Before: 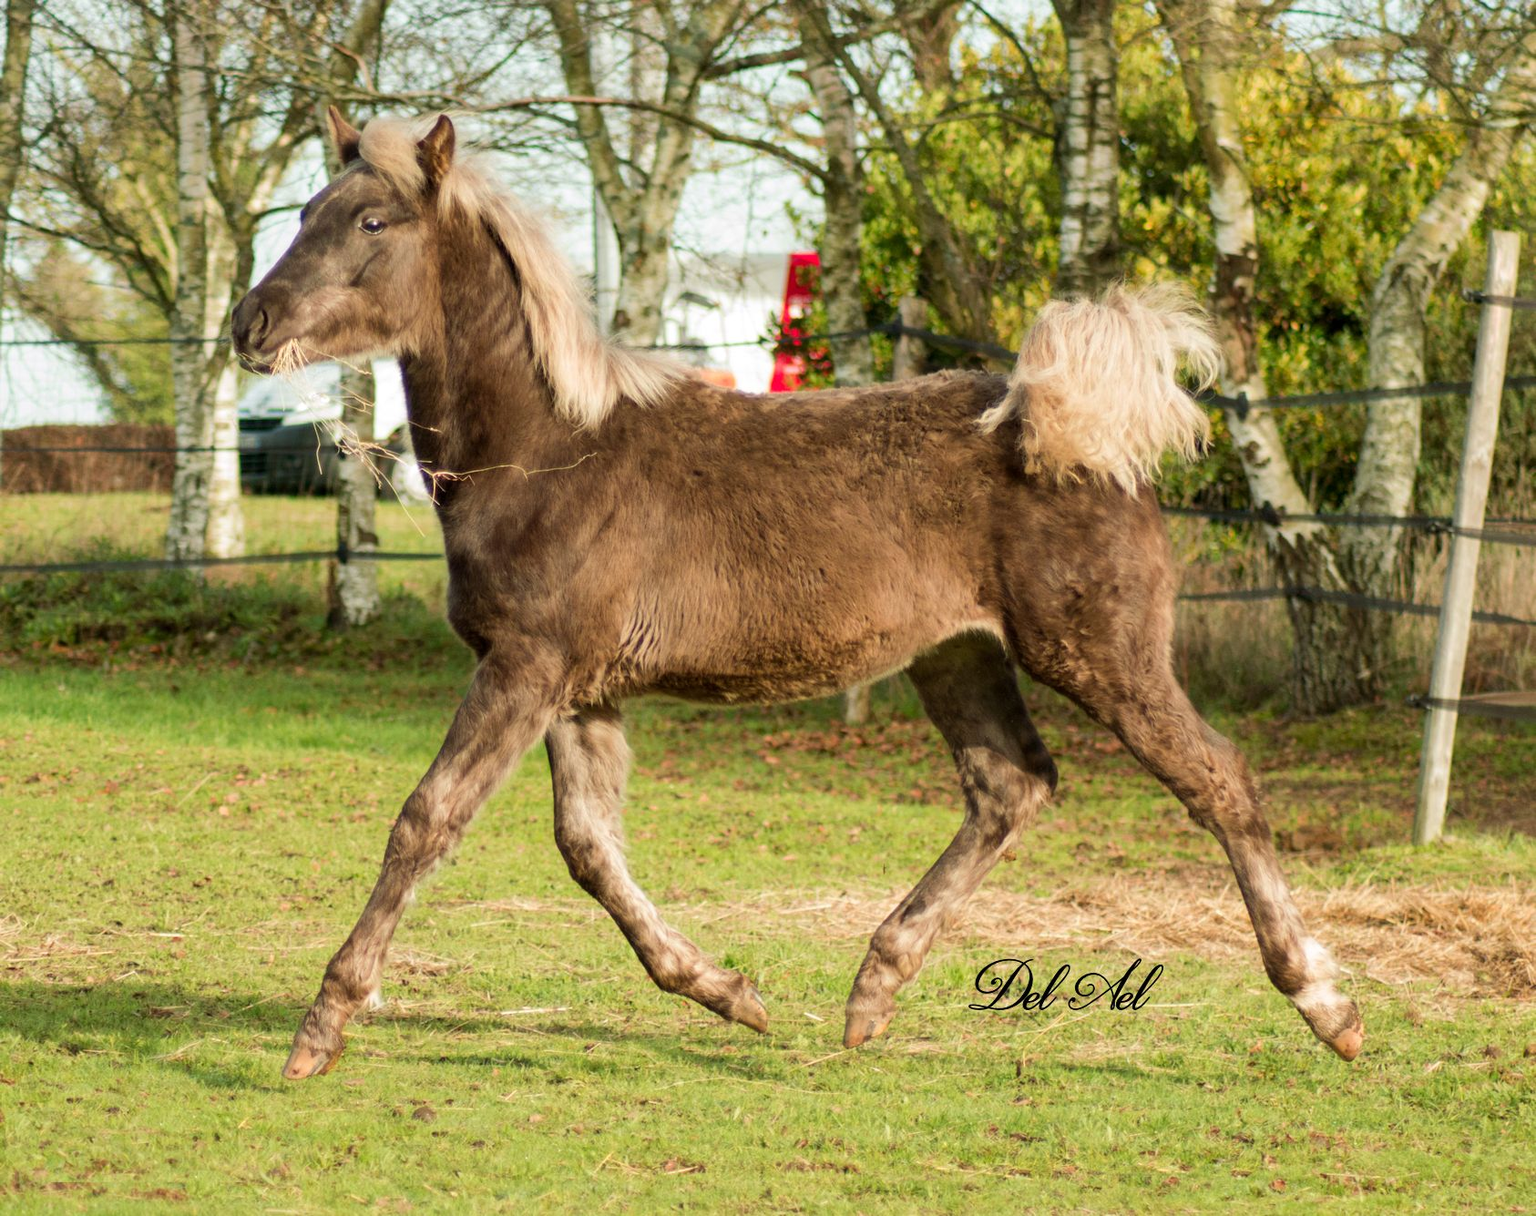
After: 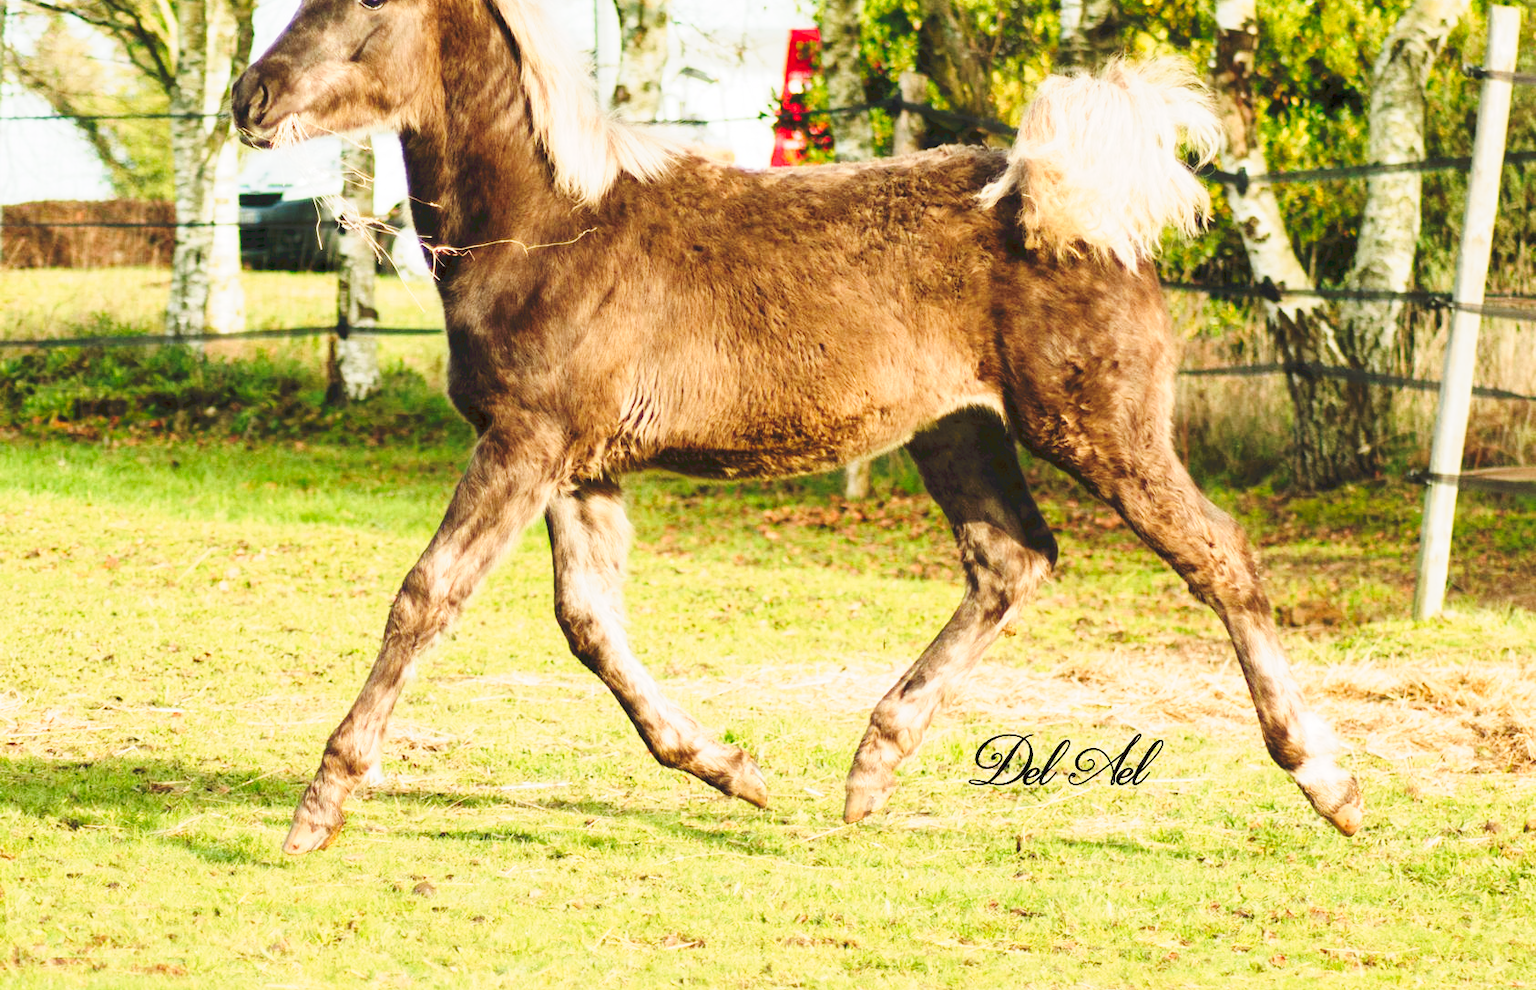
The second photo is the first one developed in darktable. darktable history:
tone curve: curves: ch0 [(0, 0) (0.003, 0.037) (0.011, 0.061) (0.025, 0.104) (0.044, 0.145) (0.069, 0.145) (0.1, 0.127) (0.136, 0.175) (0.177, 0.207) (0.224, 0.252) (0.277, 0.341) (0.335, 0.446) (0.399, 0.554) (0.468, 0.658) (0.543, 0.757) (0.623, 0.843) (0.709, 0.919) (0.801, 0.958) (0.898, 0.975) (1, 1)], preserve colors none
crop and rotate: top 18.507%
white balance: red 1, blue 1
rotate and perspective: automatic cropping off
